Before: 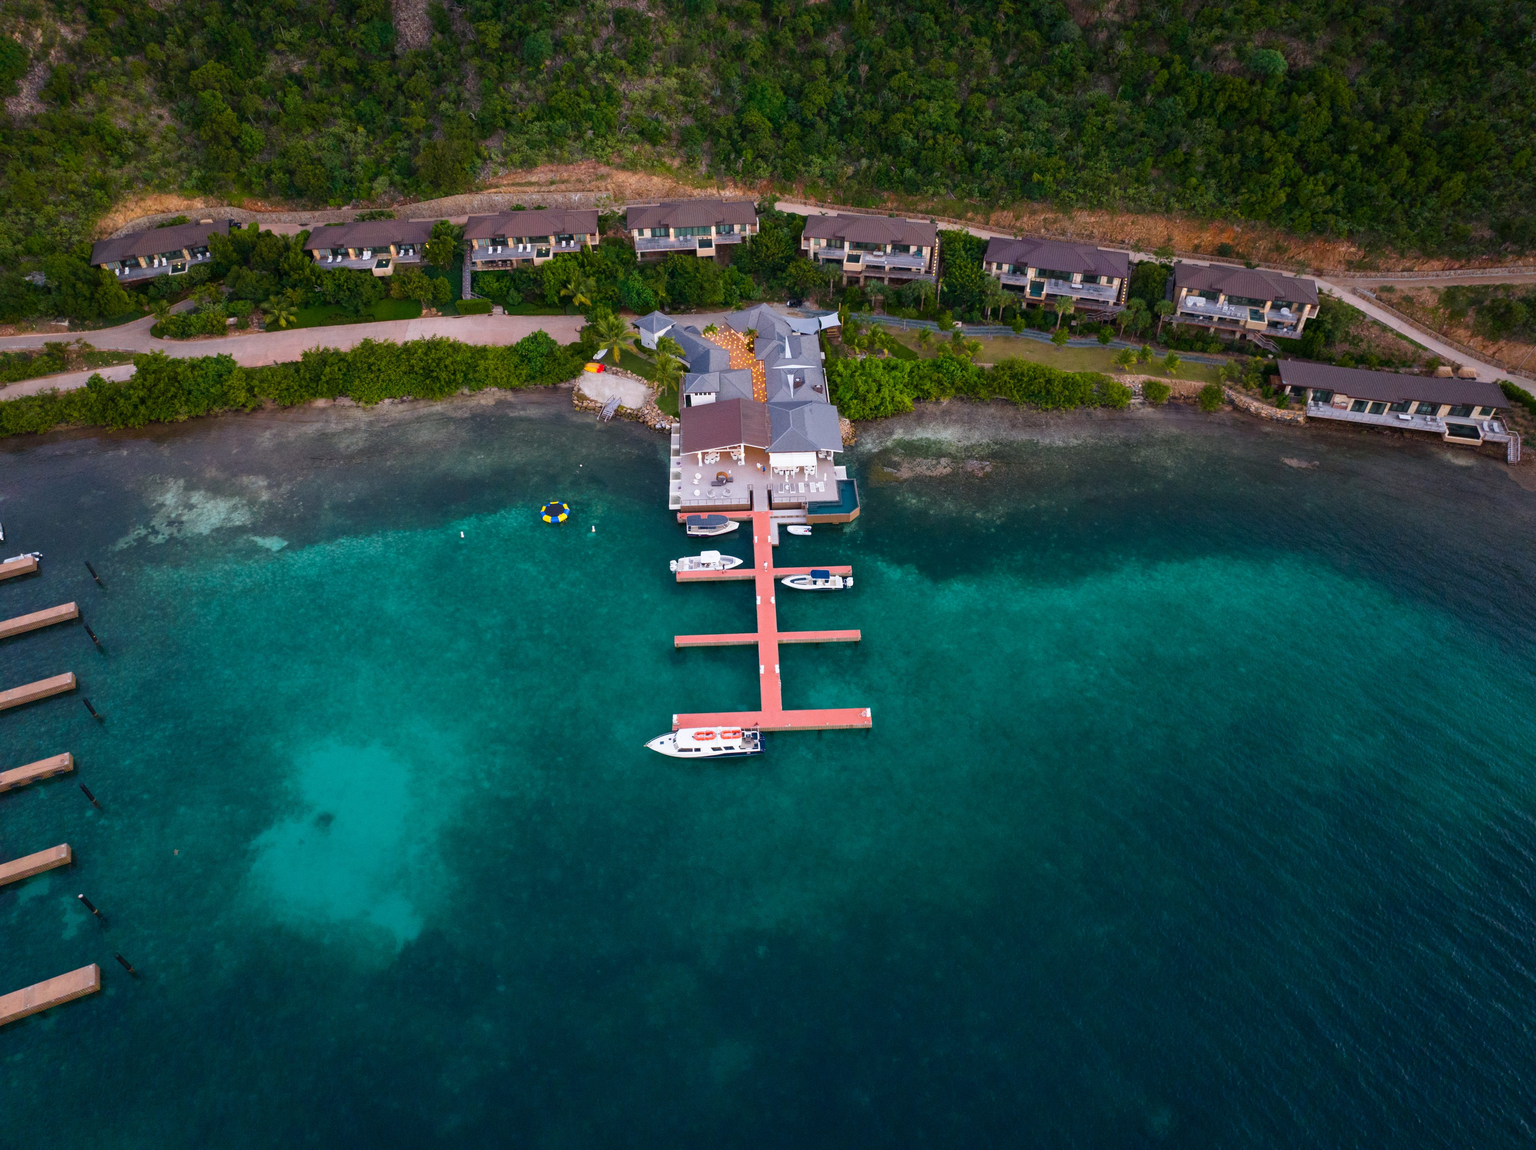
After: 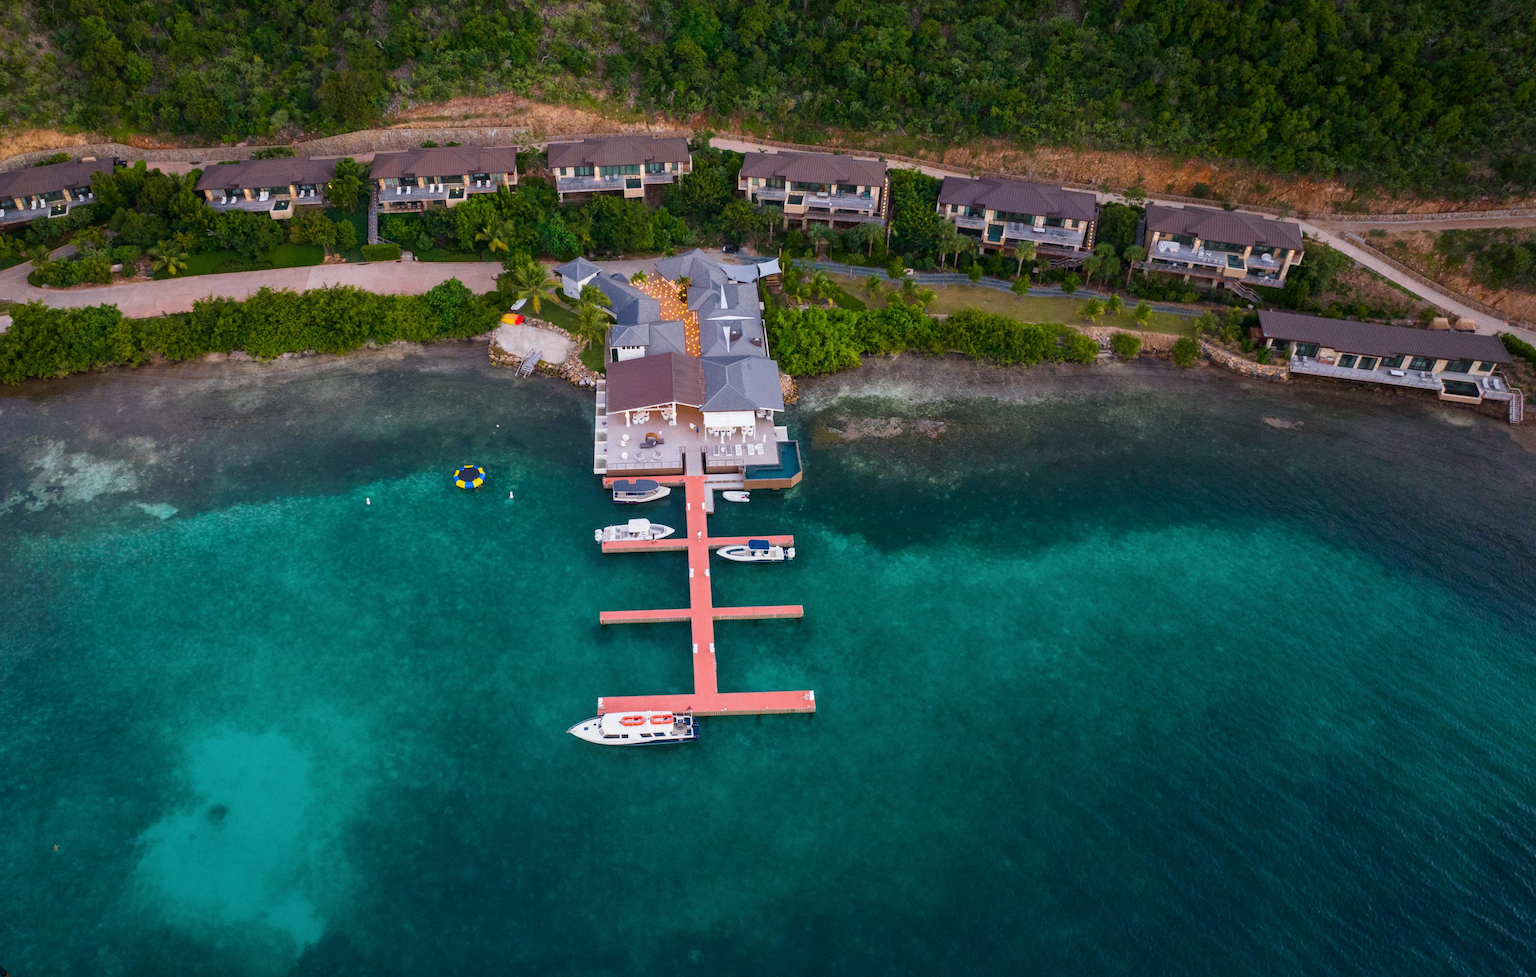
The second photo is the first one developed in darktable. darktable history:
crop: left 8.155%, top 6.611%, bottom 15.385%
local contrast: detail 110%
